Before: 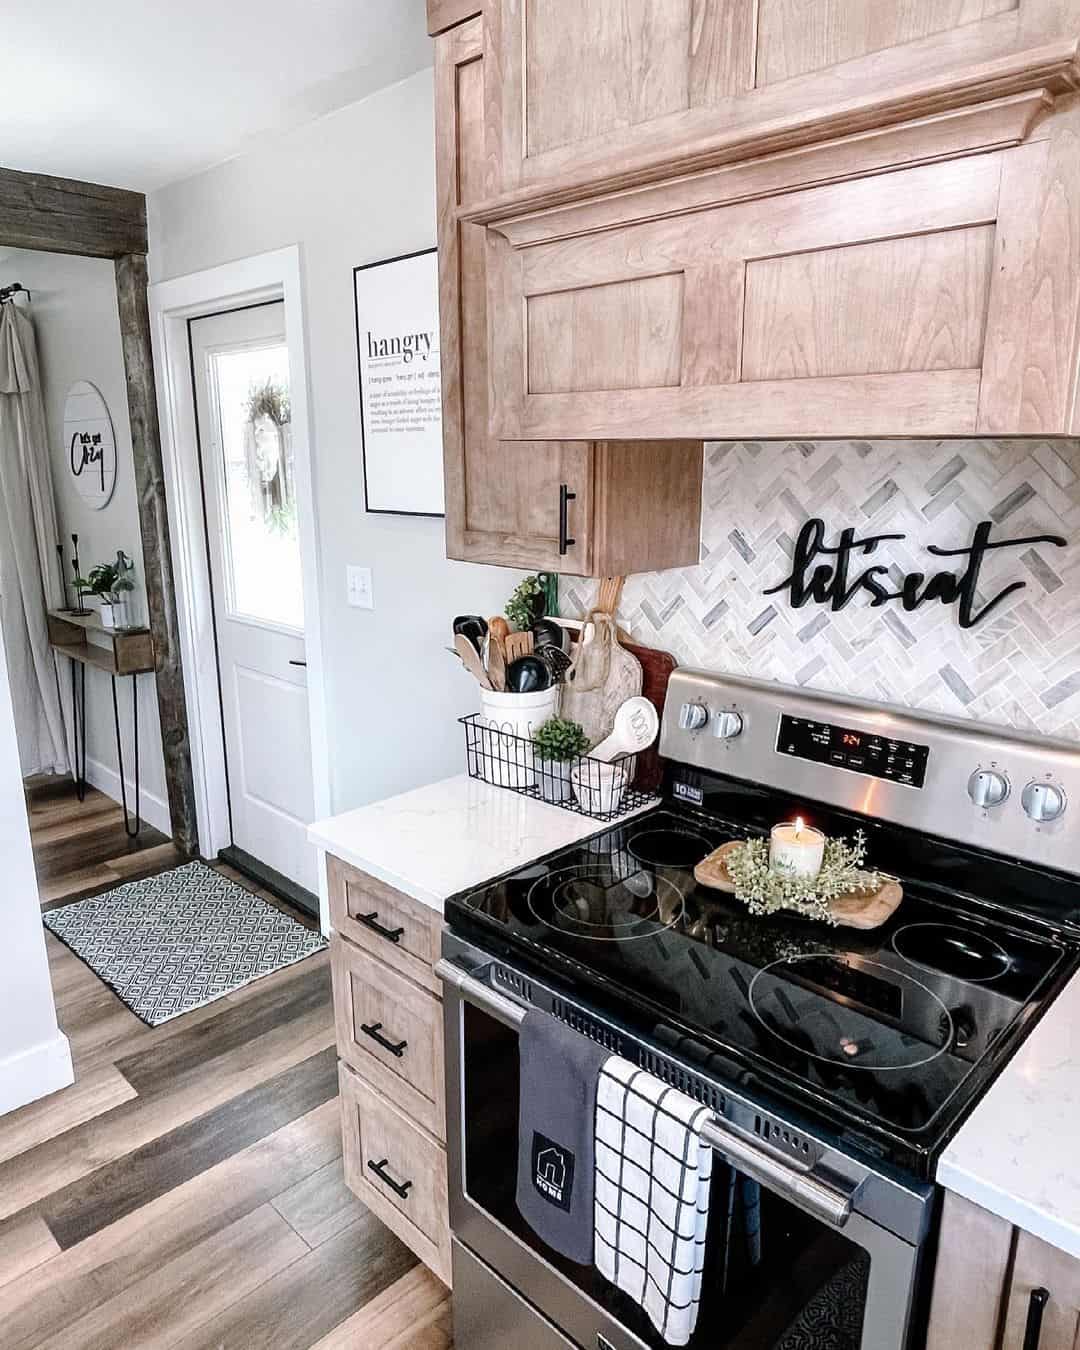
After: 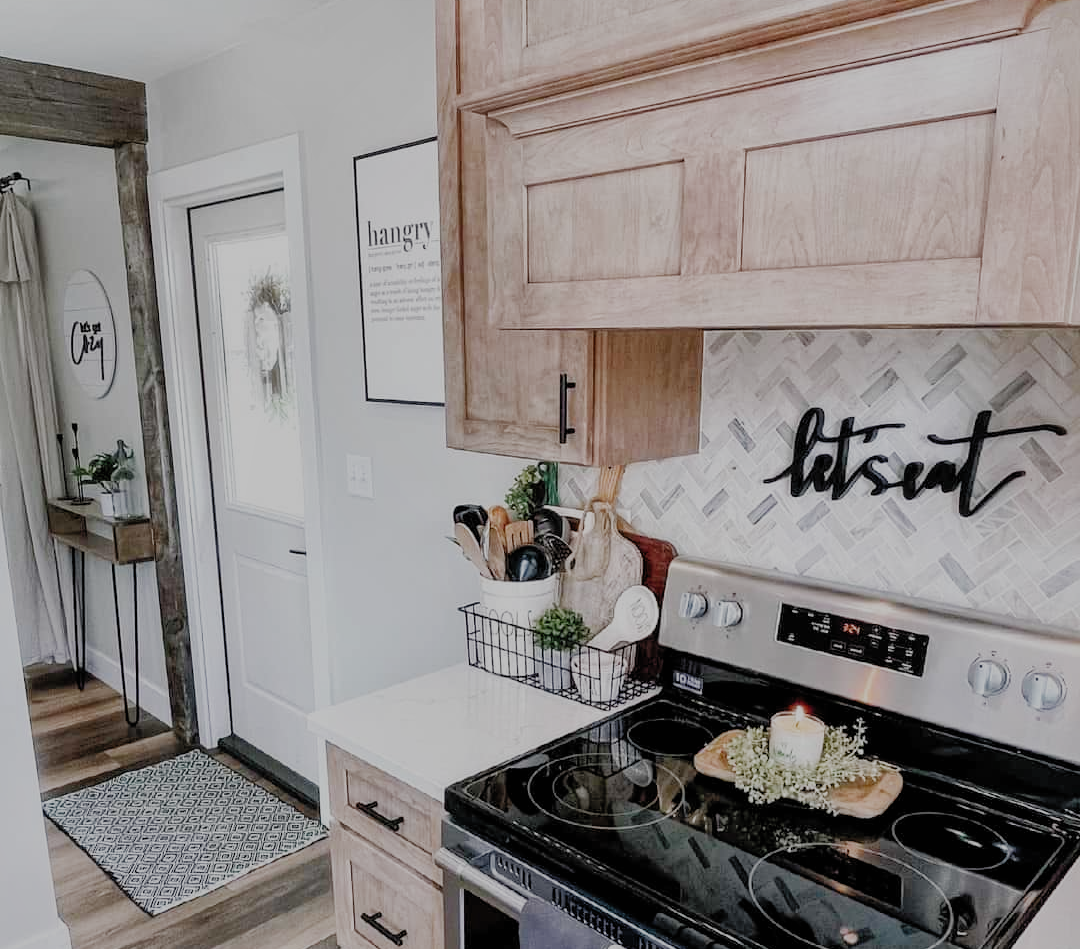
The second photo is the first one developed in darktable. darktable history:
filmic rgb: black relative exposure -7.65 EV, white relative exposure 4.56 EV, hardness 3.61, preserve chrominance no, color science v5 (2021), contrast in shadows safe, contrast in highlights safe
crop and rotate: top 8.229%, bottom 21.45%
tone equalizer: on, module defaults
shadows and highlights: on, module defaults
